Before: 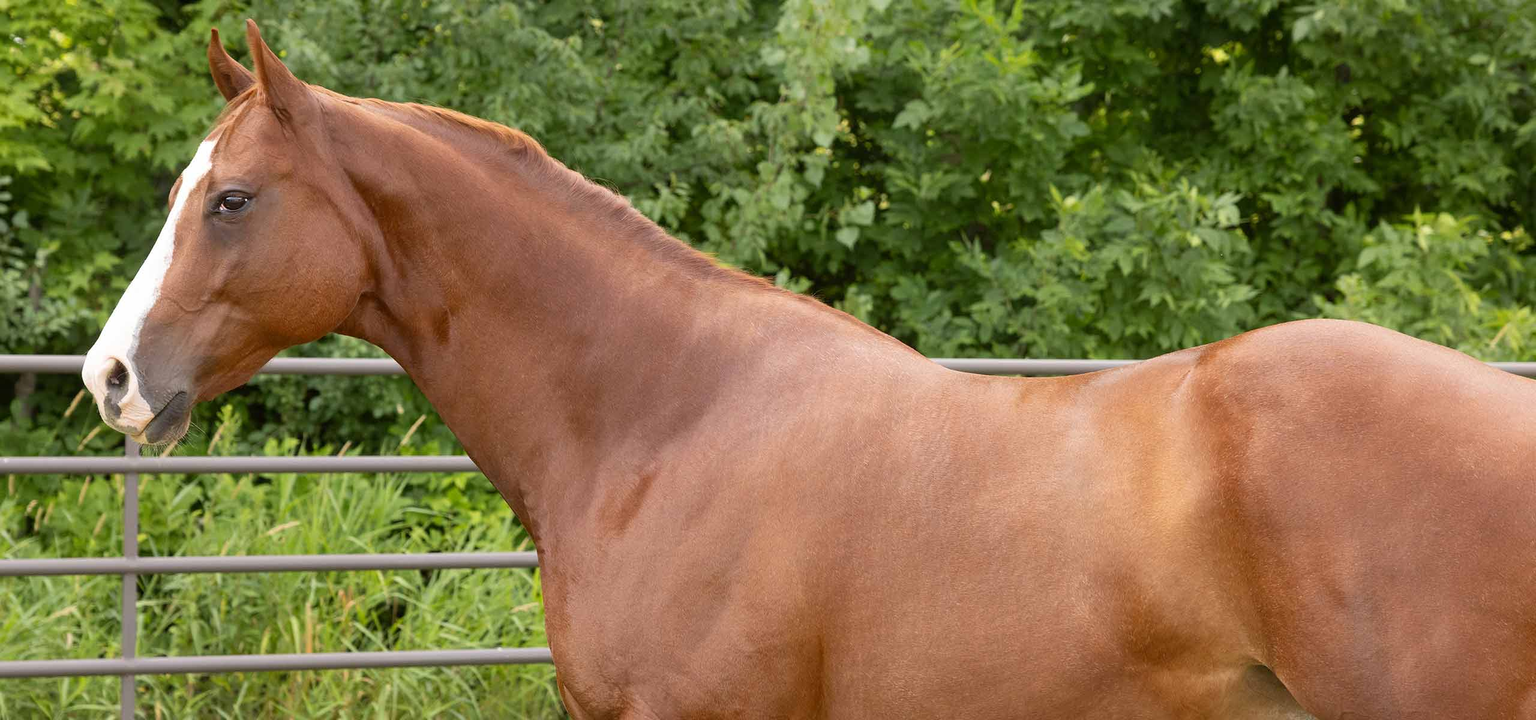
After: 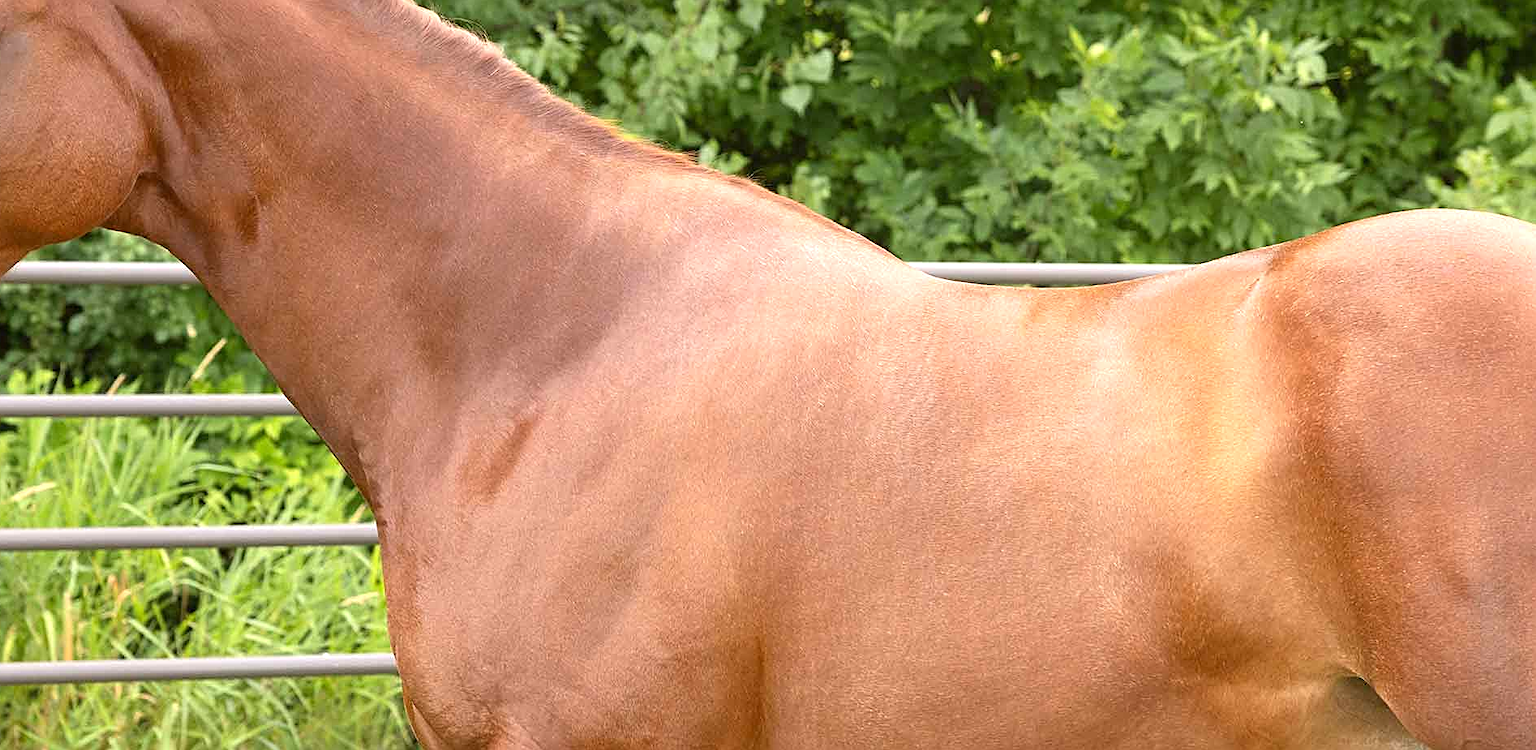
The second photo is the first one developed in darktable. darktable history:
crop: left 16.871%, top 22.857%, right 9.116%
sharpen: on, module defaults
exposure: black level correction 0, exposure 0.7 EV, compensate exposure bias true, compensate highlight preservation false
